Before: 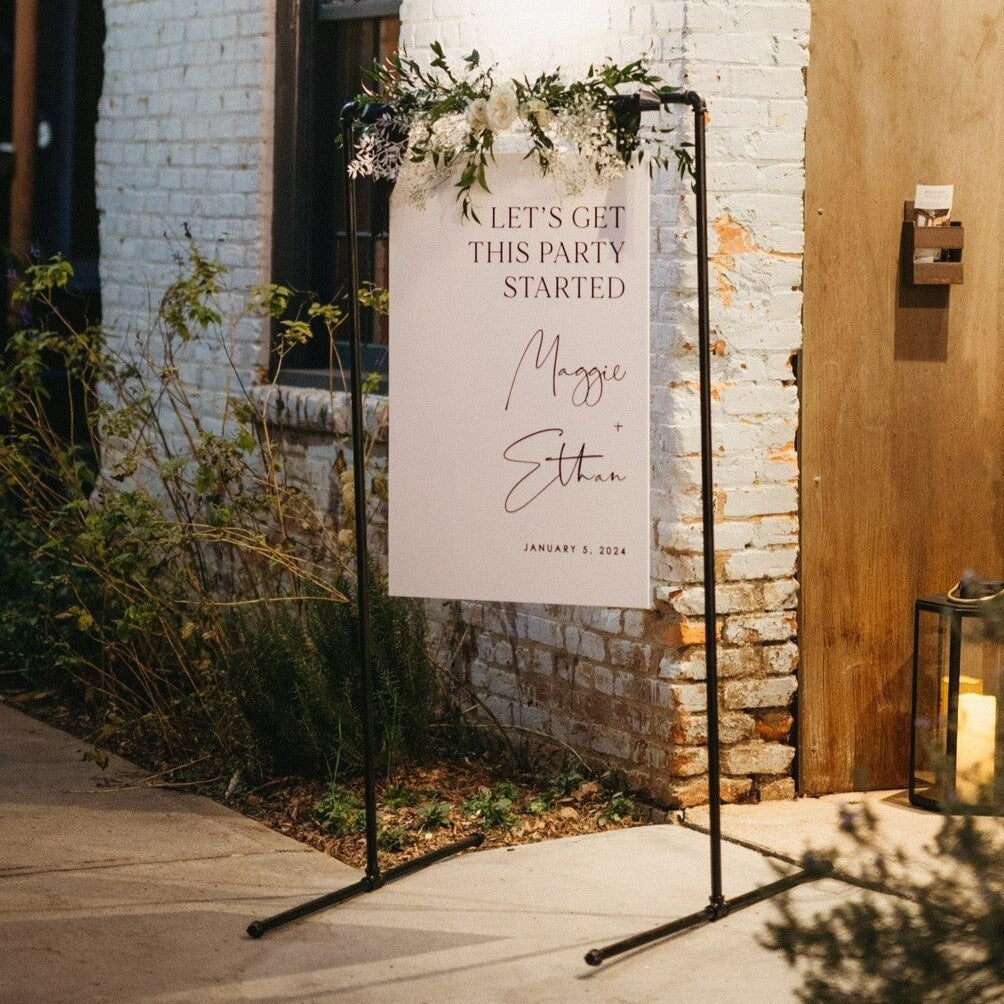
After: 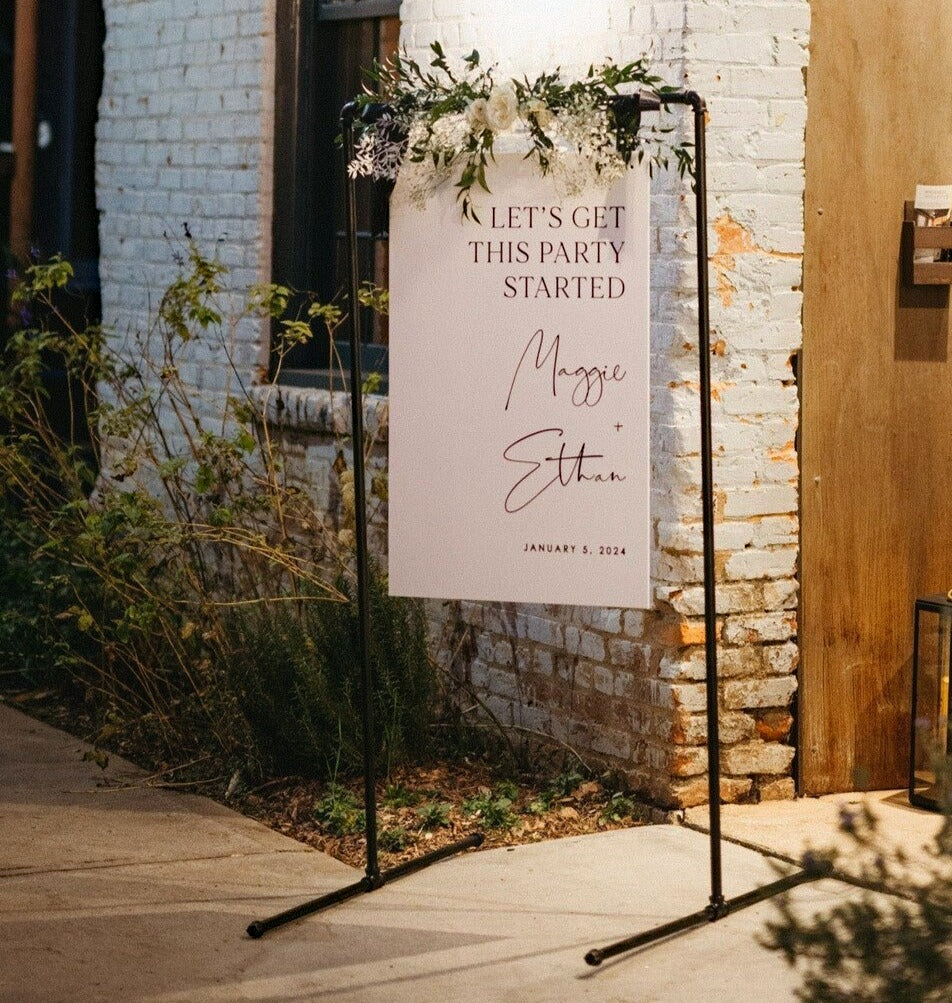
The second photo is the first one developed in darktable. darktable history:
crop and rotate: right 5.167%
haze removal: compatibility mode true, adaptive false
